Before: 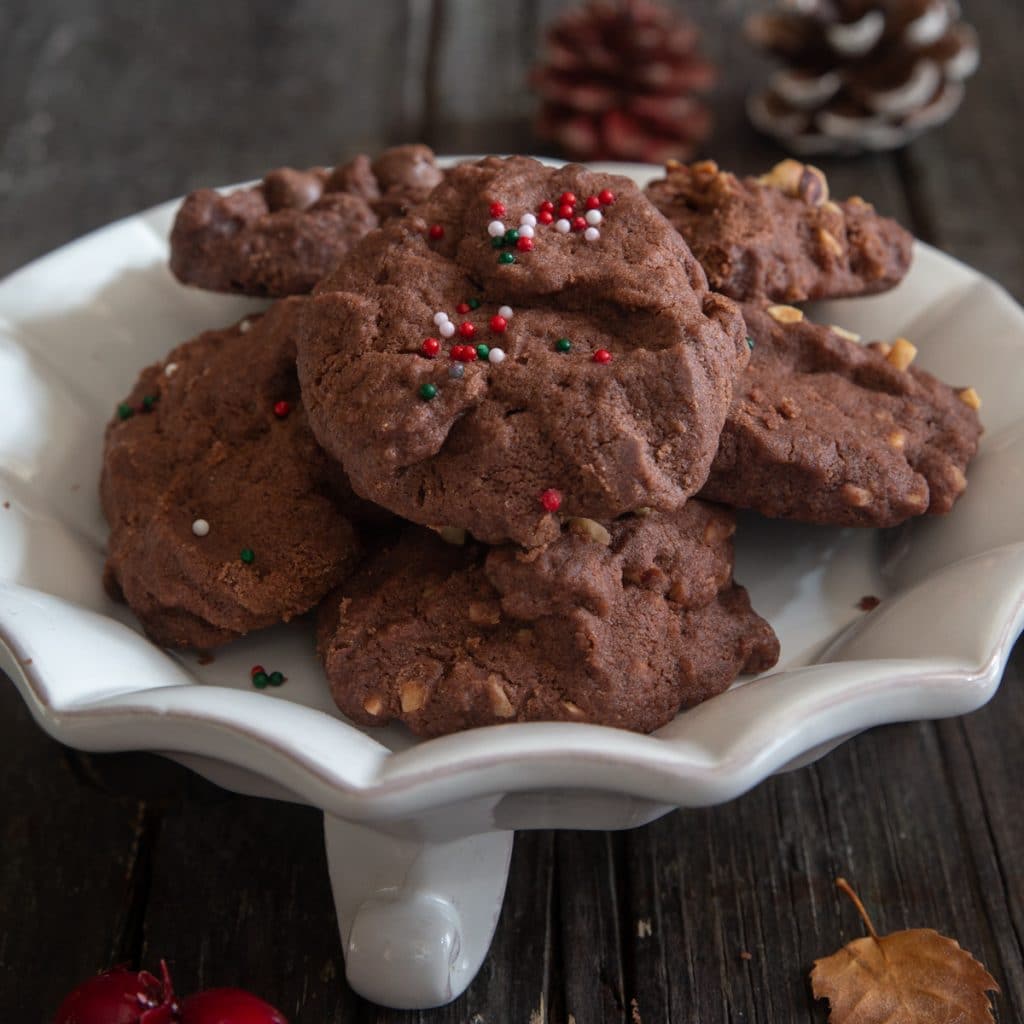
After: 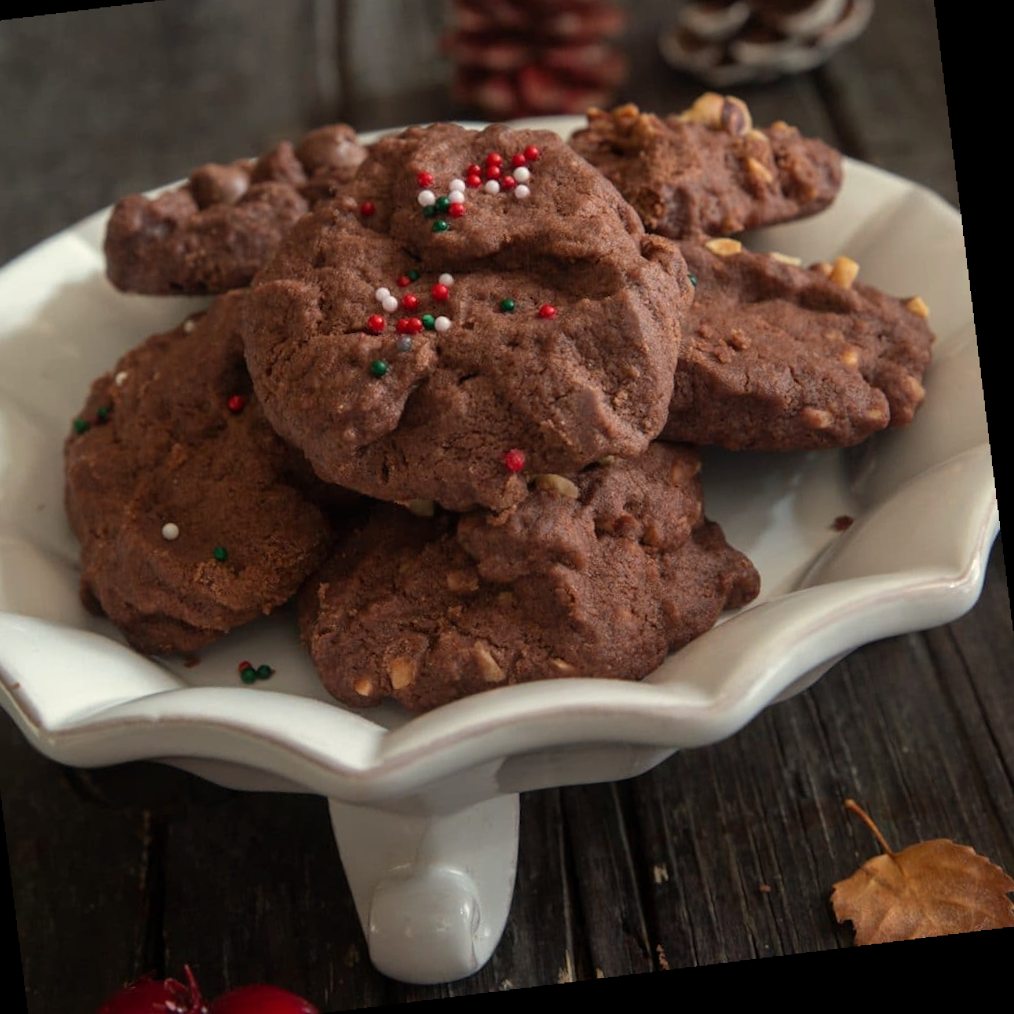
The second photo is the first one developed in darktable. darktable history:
rotate and perspective: rotation -5.2°, automatic cropping off
white balance: red 1.029, blue 0.92
crop and rotate: angle 1.96°, left 5.673%, top 5.673%
